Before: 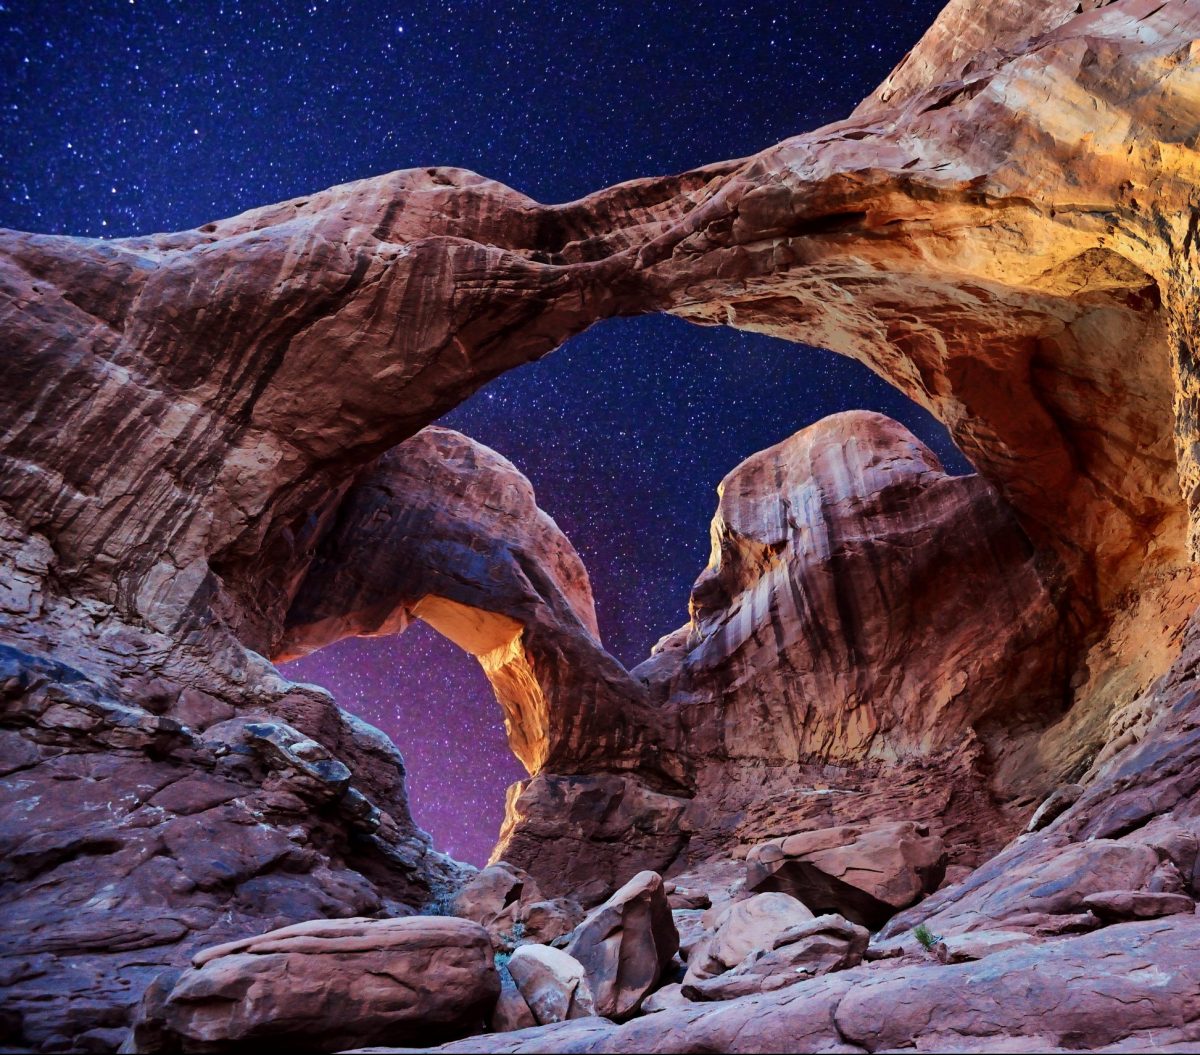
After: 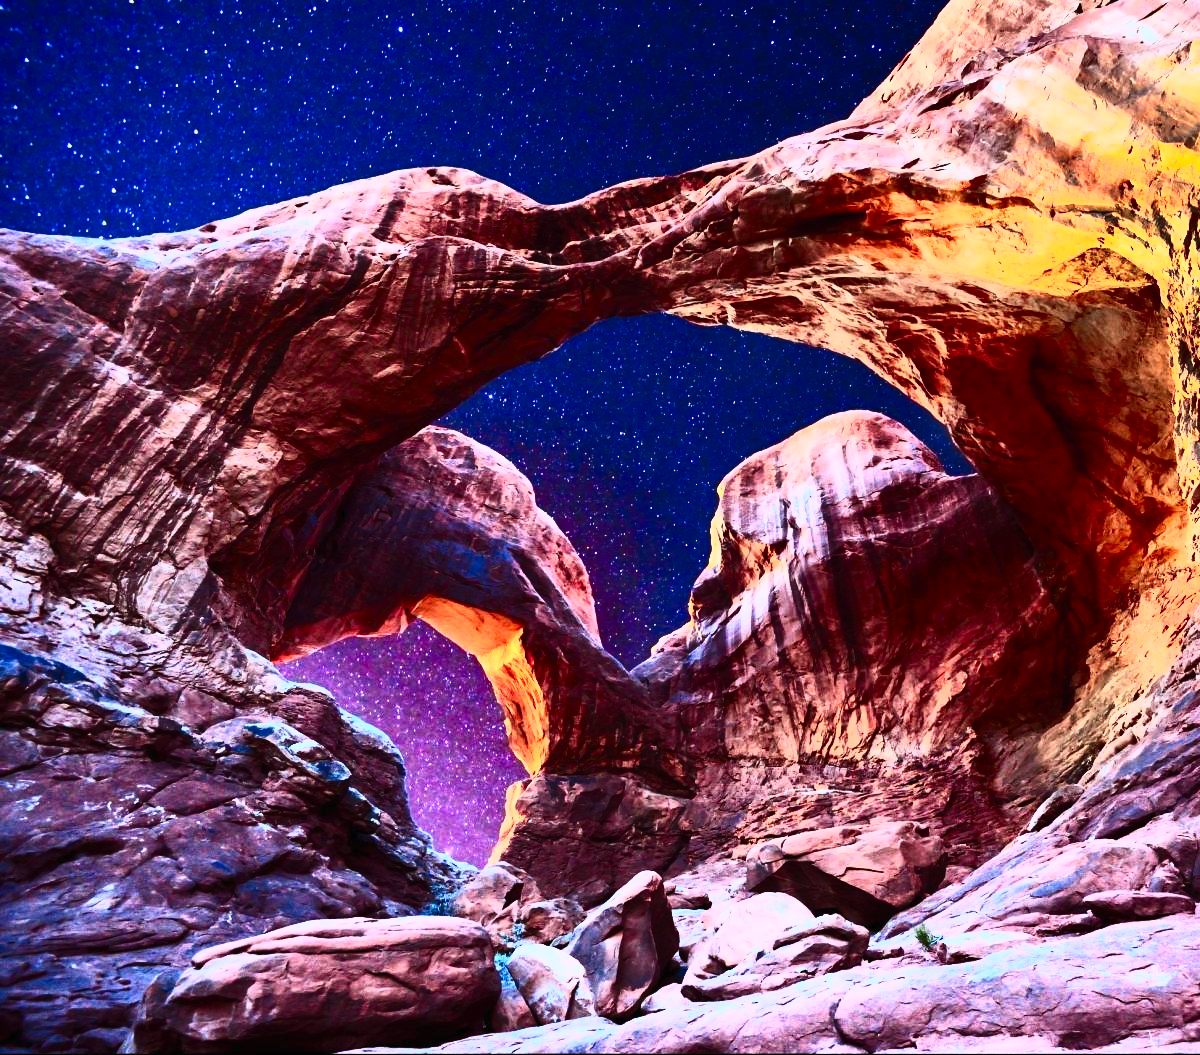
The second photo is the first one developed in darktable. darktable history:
tone curve: curves: ch0 [(0, 0) (0.105, 0.068) (0.181, 0.14) (0.28, 0.259) (0.384, 0.404) (0.485, 0.531) (0.638, 0.681) (0.87, 0.883) (1, 0.977)]; ch1 [(0, 0) (0.161, 0.092) (0.35, 0.33) (0.379, 0.401) (0.456, 0.469) (0.501, 0.499) (0.516, 0.524) (0.562, 0.569) (0.635, 0.646) (1, 1)]; ch2 [(0, 0) (0.371, 0.362) (0.437, 0.437) (0.5, 0.5) (0.53, 0.524) (0.56, 0.561) (0.622, 0.606) (1, 1)], color space Lab, independent channels, preserve colors none
contrast brightness saturation: contrast 0.811, brightness 0.605, saturation 0.601
